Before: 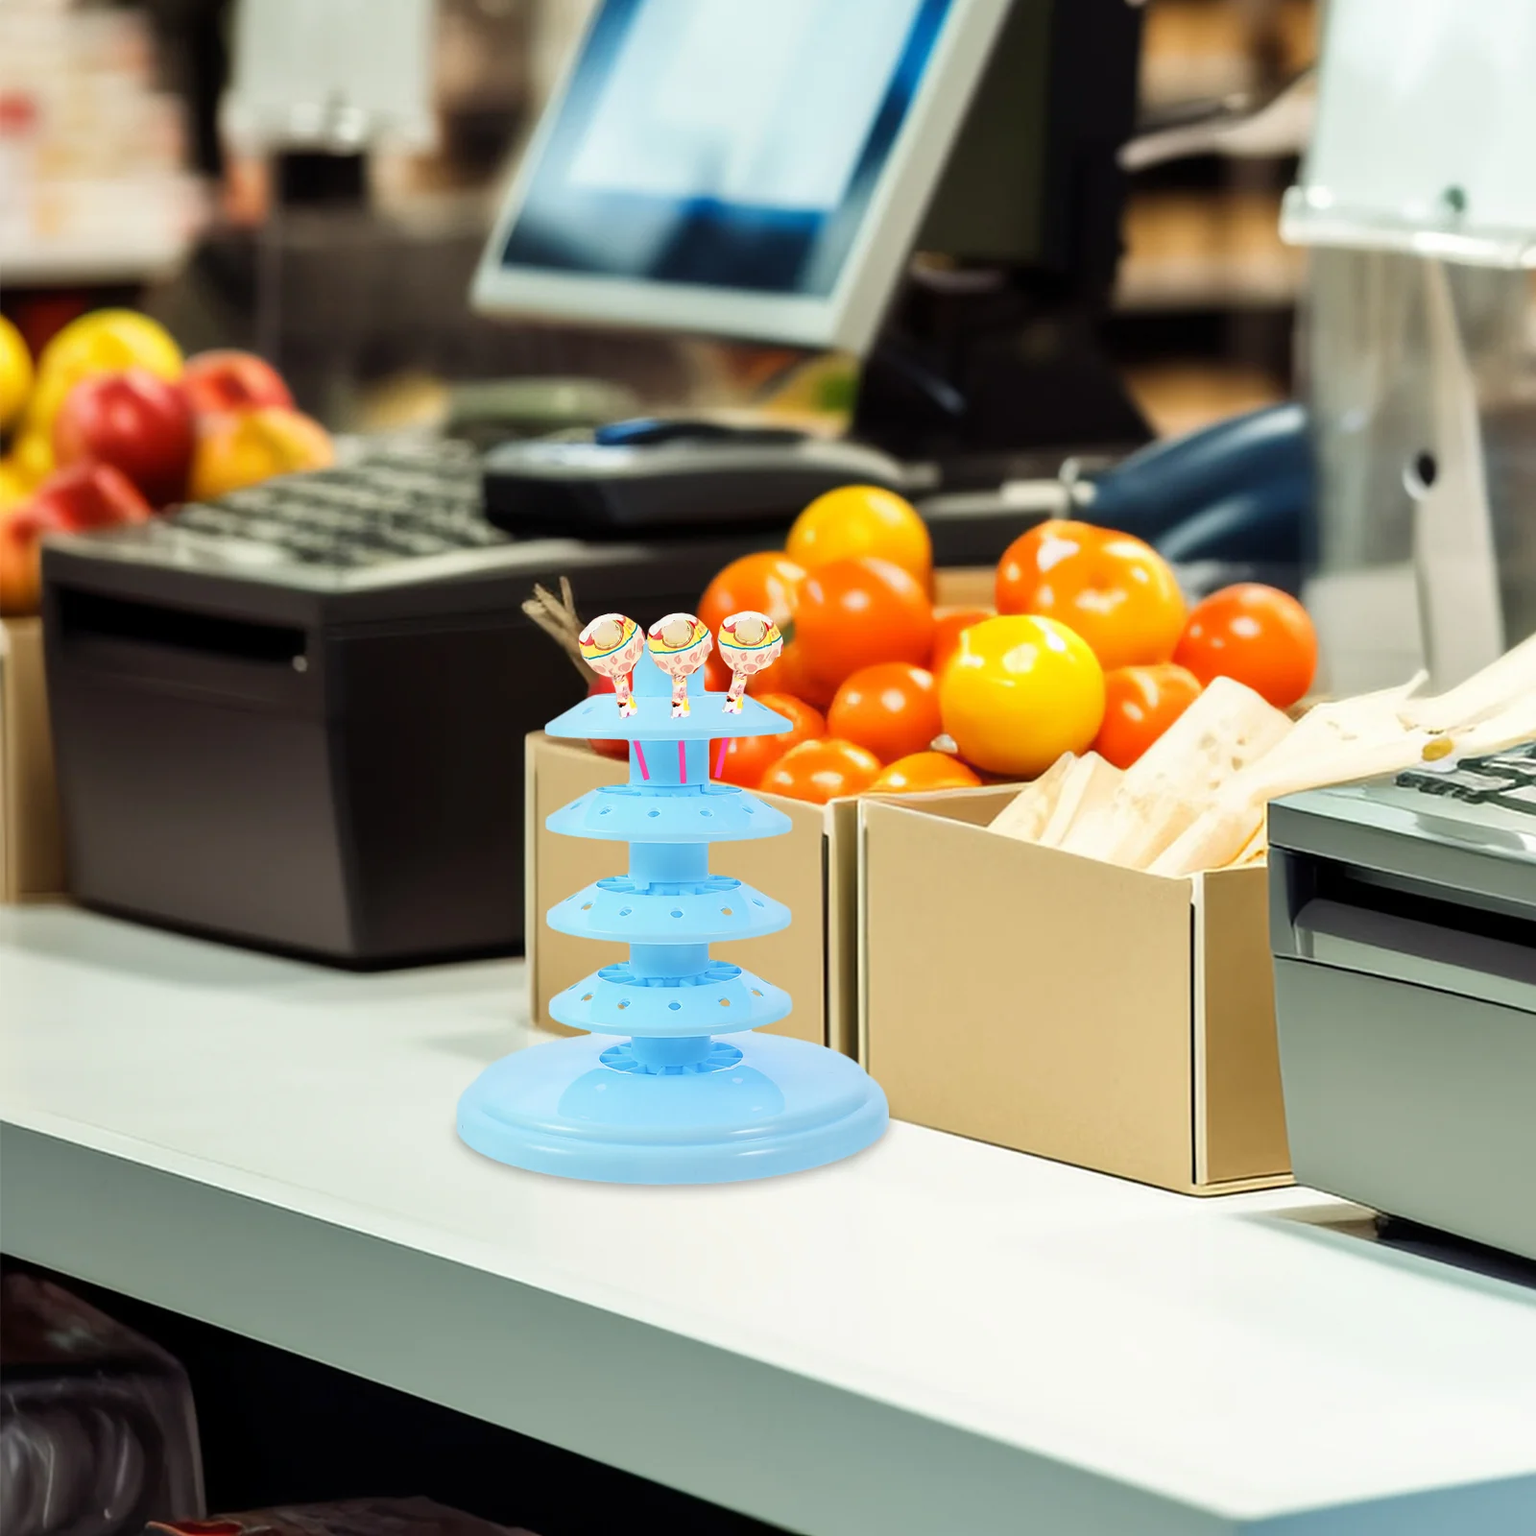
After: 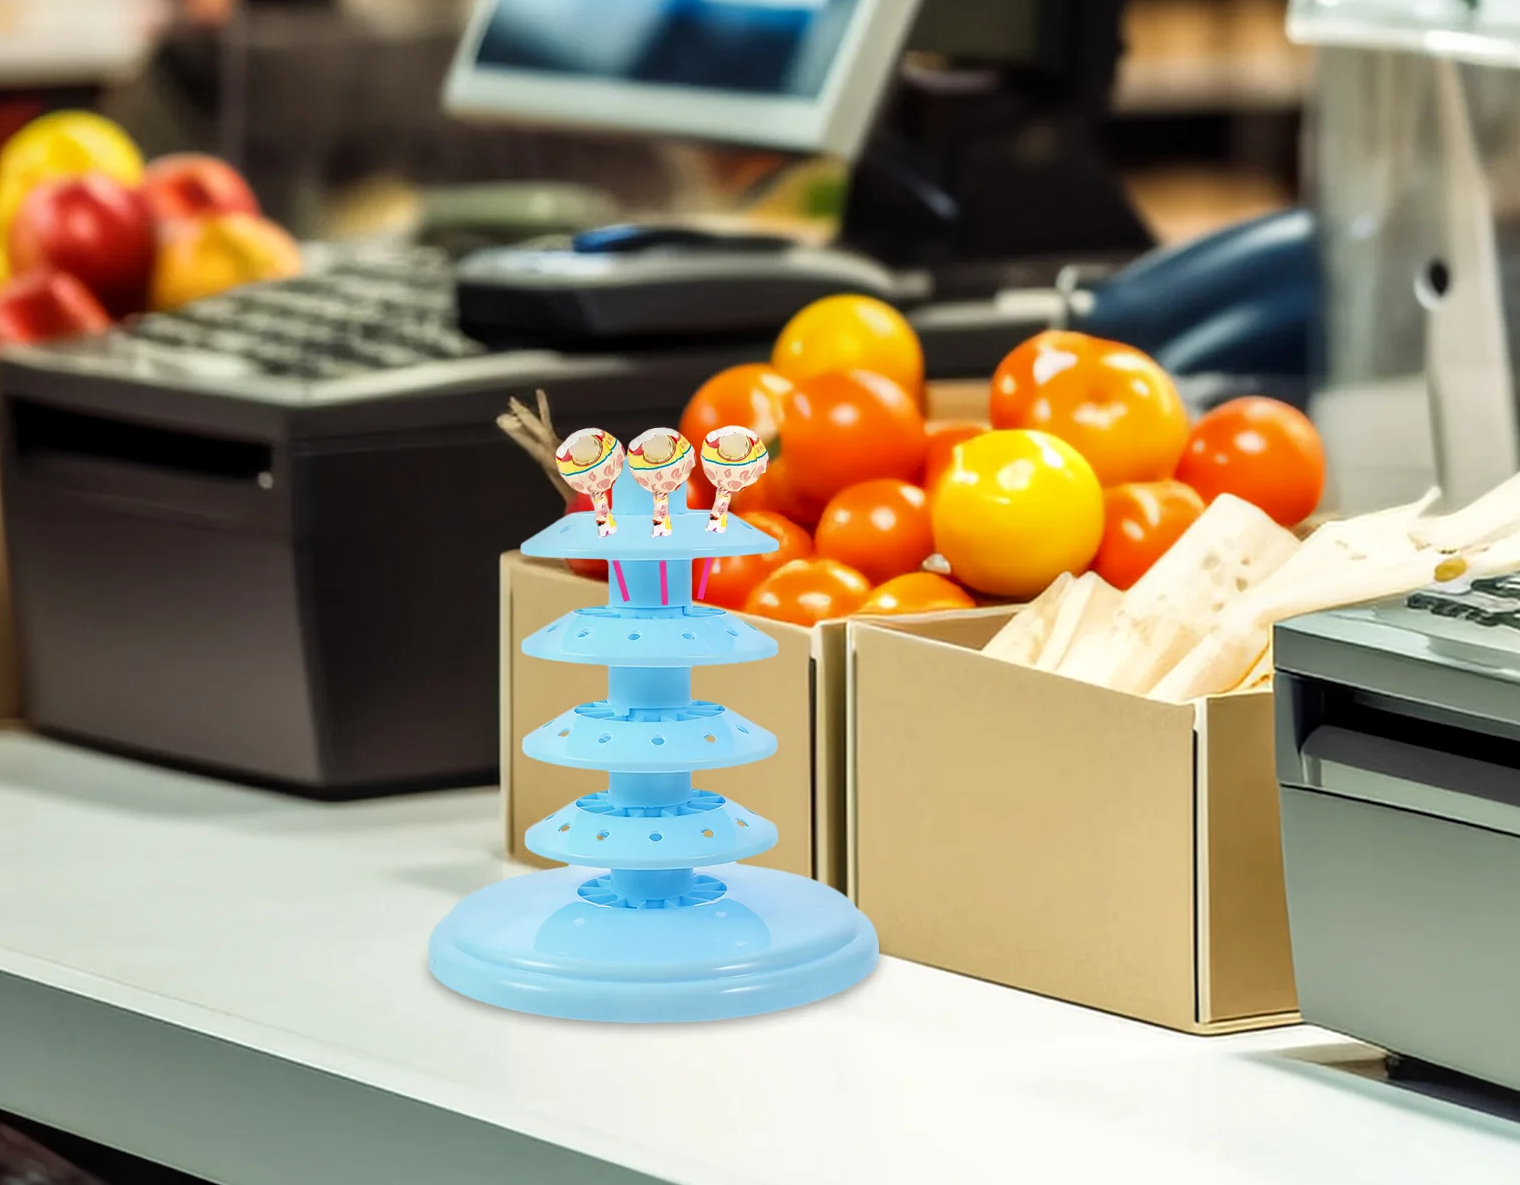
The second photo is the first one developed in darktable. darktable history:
crop and rotate: left 2.991%, top 13.302%, right 1.981%, bottom 12.636%
local contrast: on, module defaults
